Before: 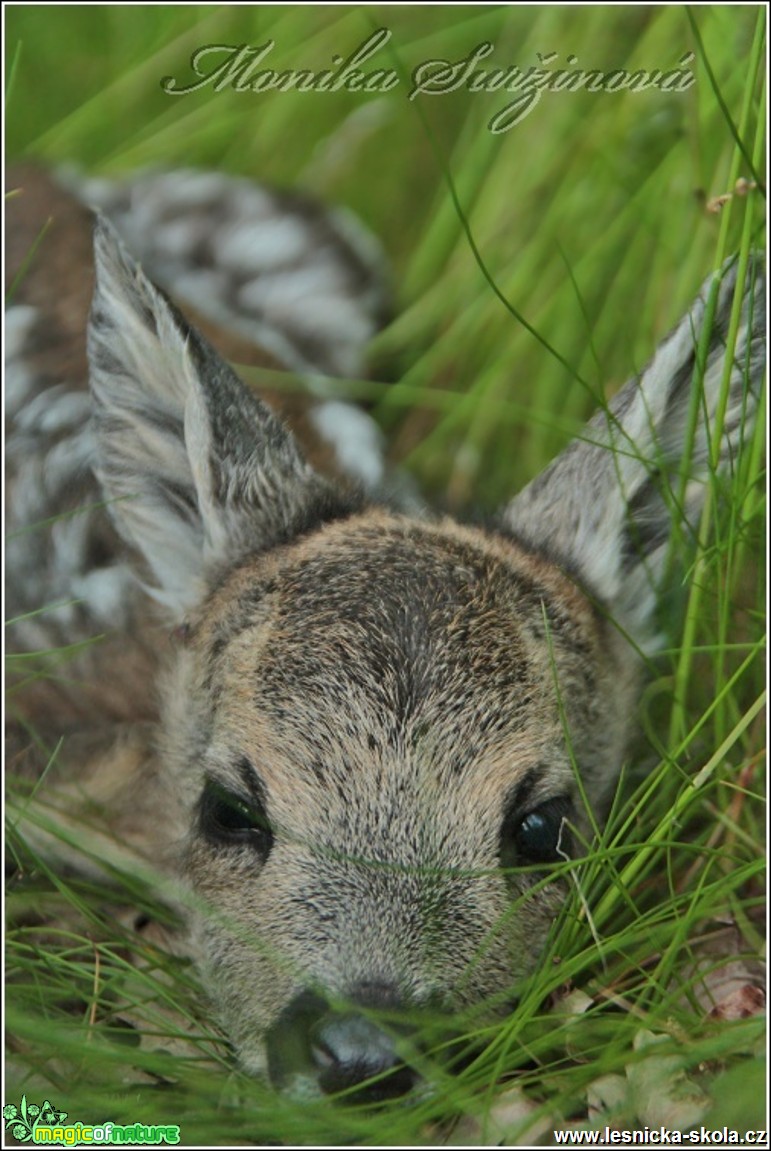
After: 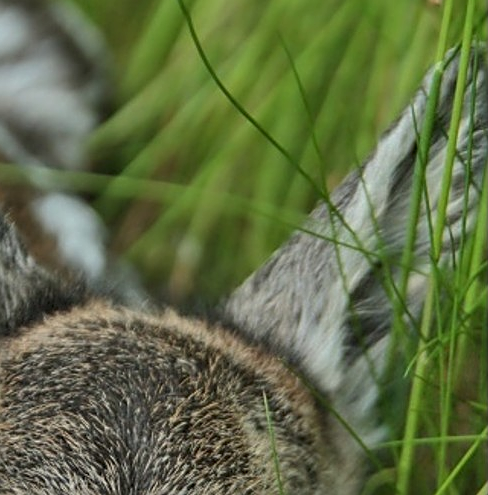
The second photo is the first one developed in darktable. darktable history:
crop: left 36.086%, top 18.079%, right 0.573%, bottom 38.891%
local contrast: on, module defaults
sharpen: on, module defaults
